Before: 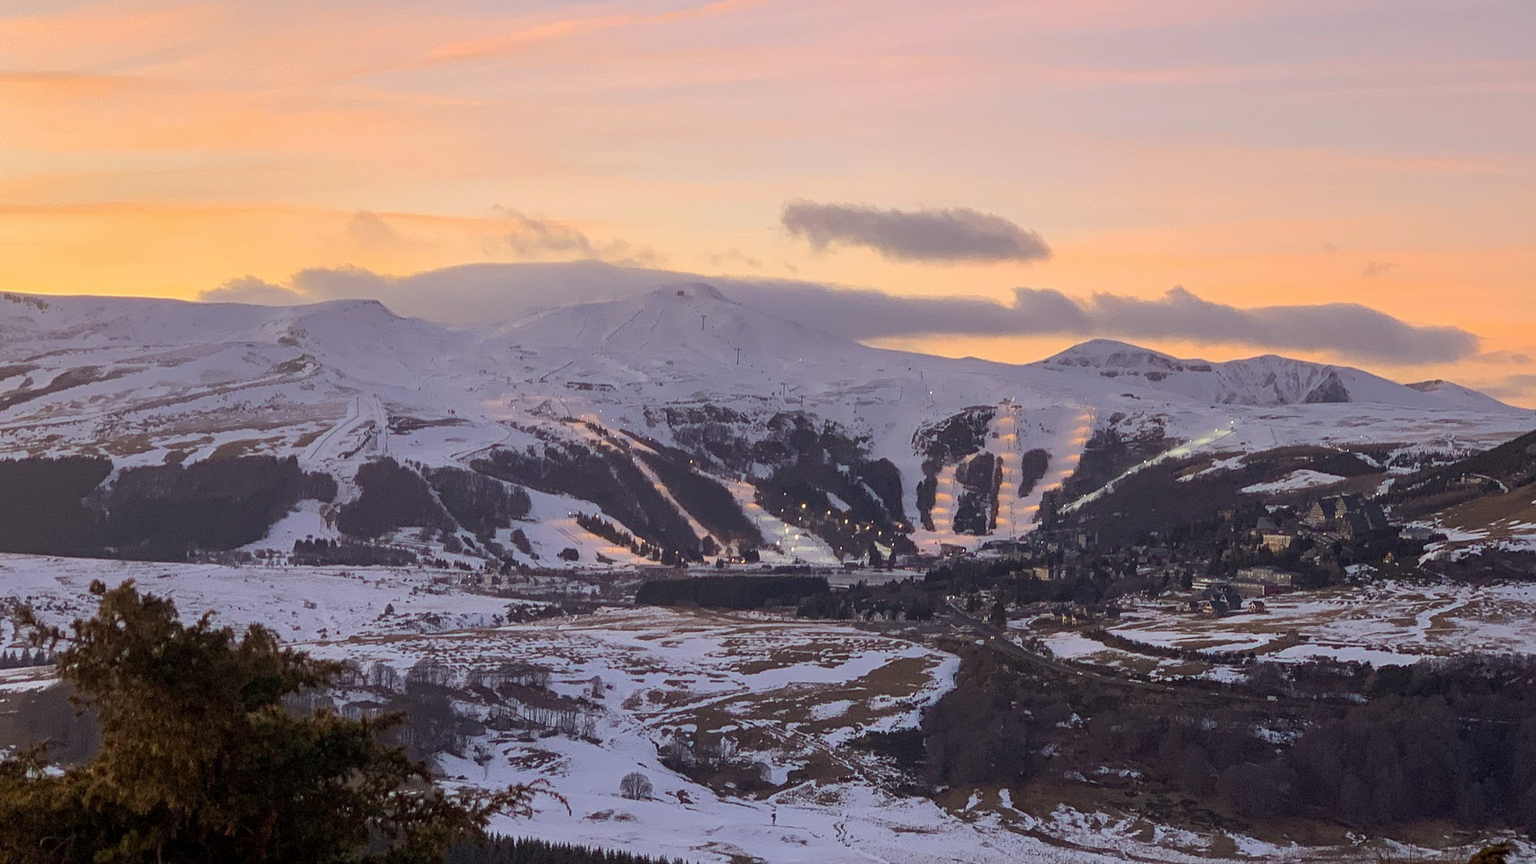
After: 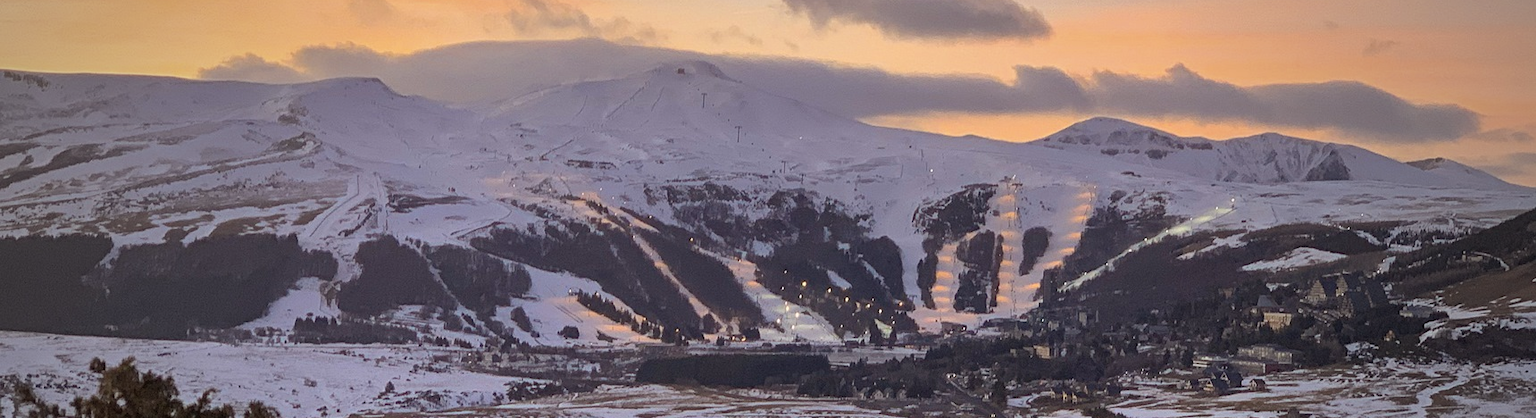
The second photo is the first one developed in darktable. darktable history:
color zones: curves: ch0 [(0.068, 0.464) (0.25, 0.5) (0.48, 0.508) (0.75, 0.536) (0.886, 0.476) (0.967, 0.456)]; ch1 [(0.066, 0.456) (0.25, 0.5) (0.616, 0.508) (0.746, 0.56) (0.934, 0.444)]
crop and rotate: top 25.898%, bottom 25.622%
shadows and highlights: shadows 52.71, shadows color adjustment 97.67%, soften with gaussian
vignetting: fall-off start 72.4%, fall-off radius 108.38%, width/height ratio 0.726
